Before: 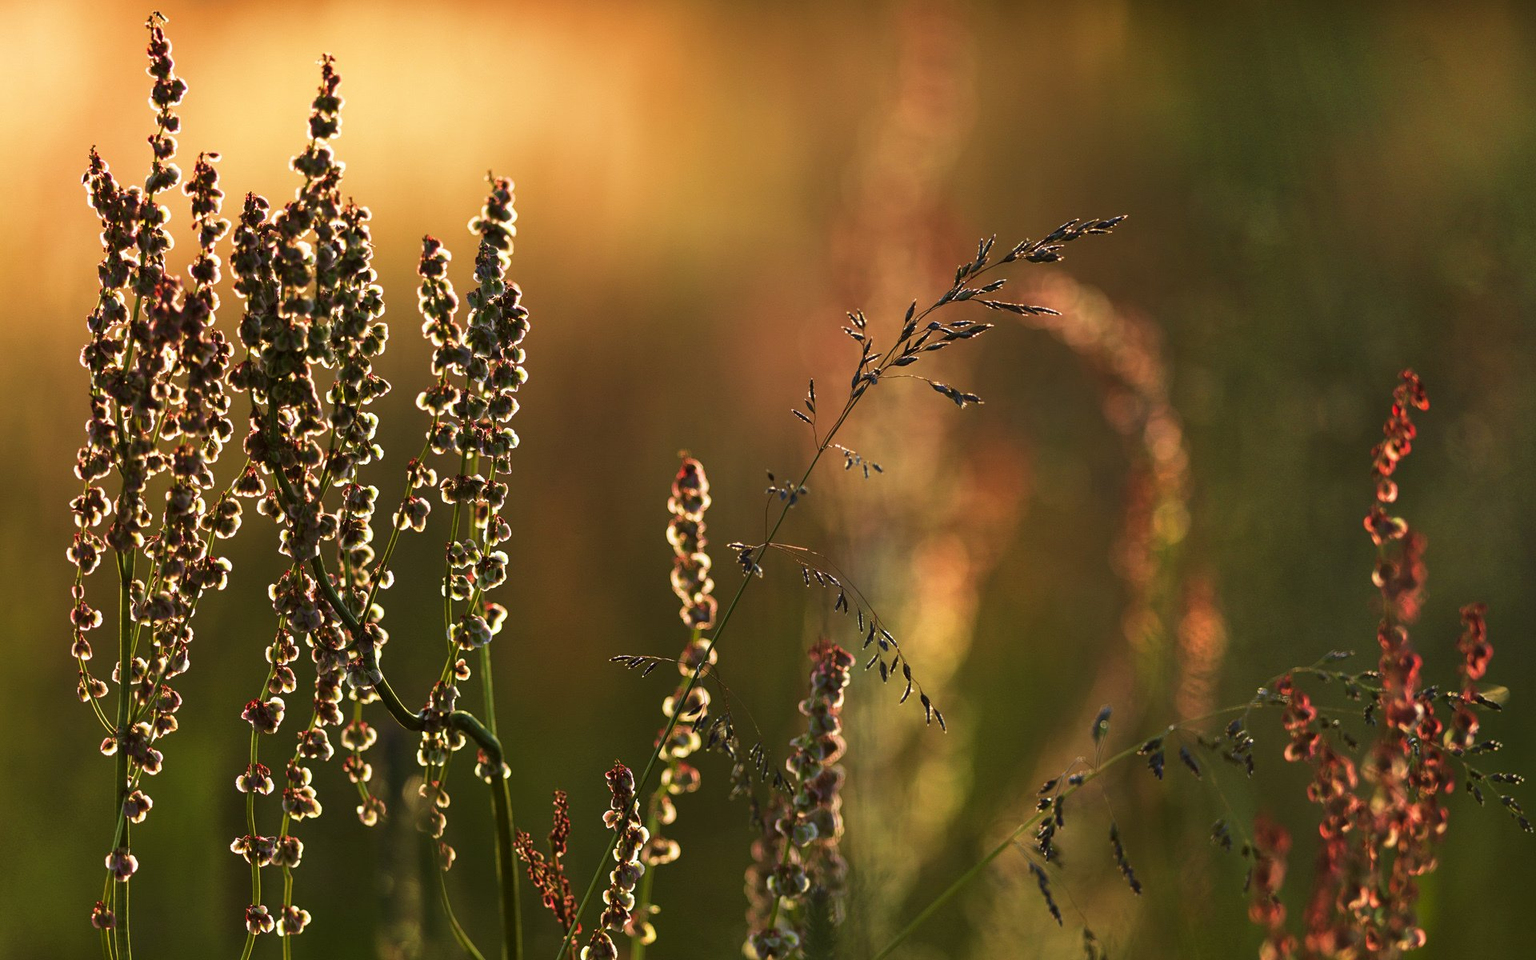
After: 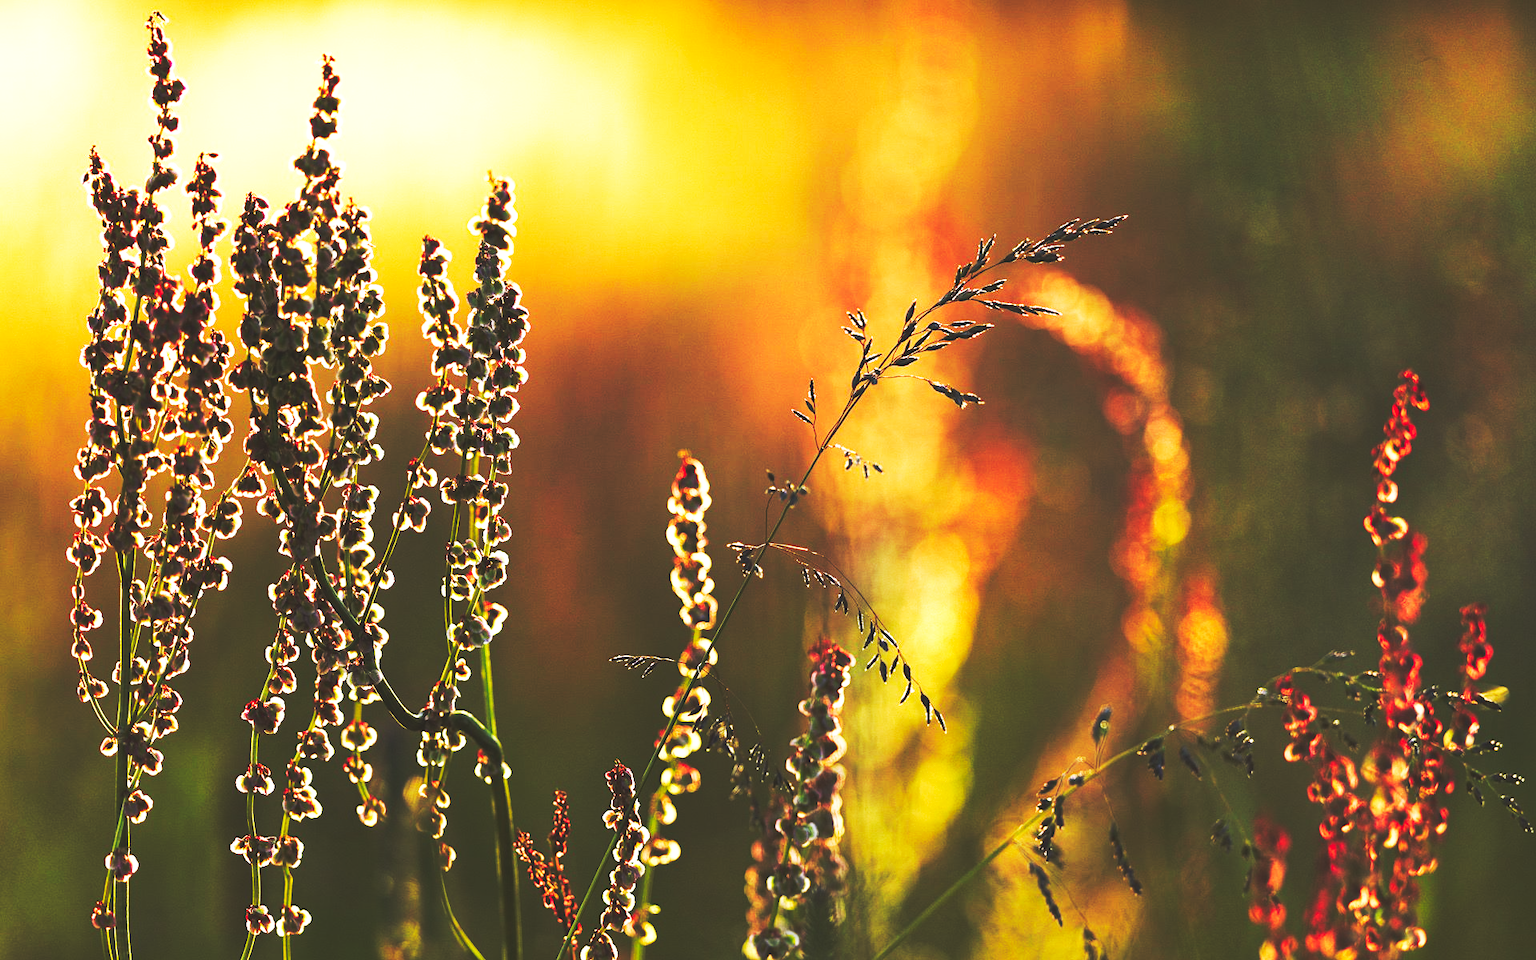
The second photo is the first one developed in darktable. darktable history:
base curve: curves: ch0 [(0, 0.015) (0.085, 0.116) (0.134, 0.298) (0.19, 0.545) (0.296, 0.764) (0.599, 0.982) (1, 1)], preserve colors none
exposure: exposure 0.258 EV, compensate highlight preservation false
